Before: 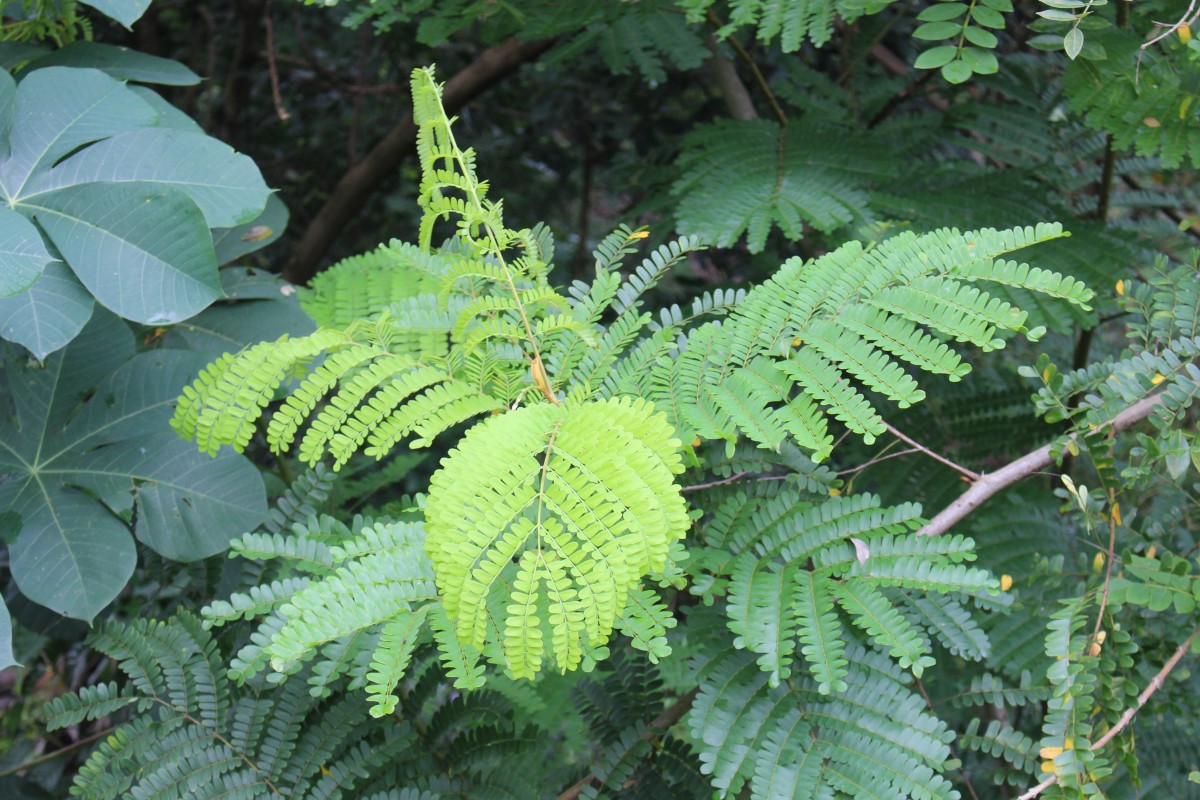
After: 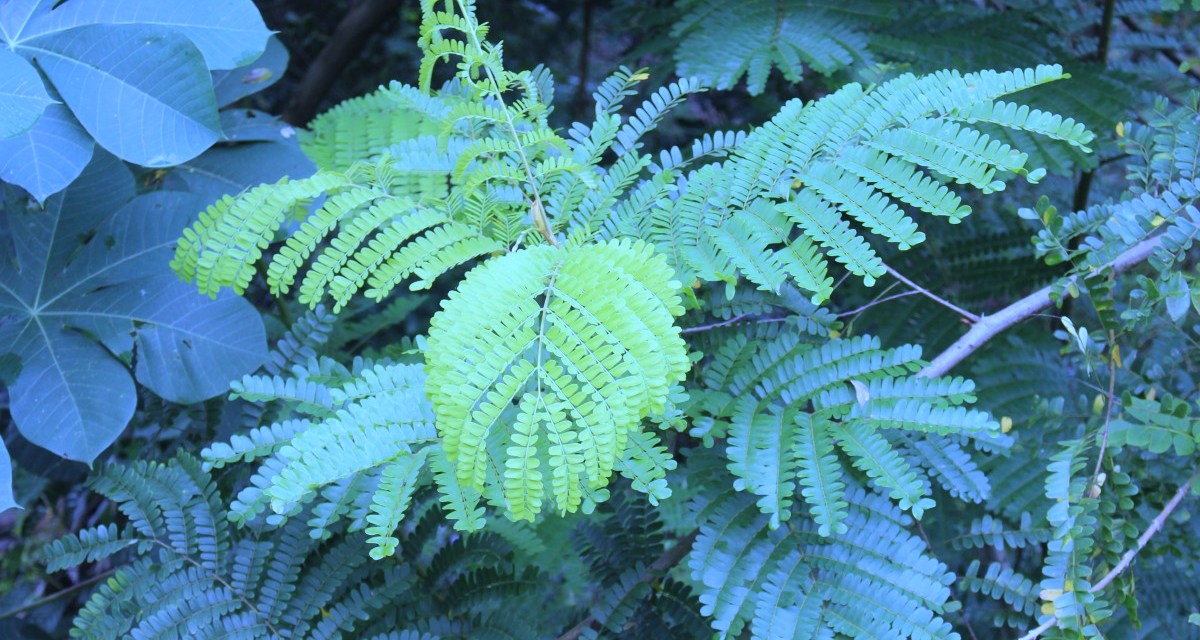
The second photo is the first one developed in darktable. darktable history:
crop and rotate: top 19.998%
white balance: red 0.766, blue 1.537
